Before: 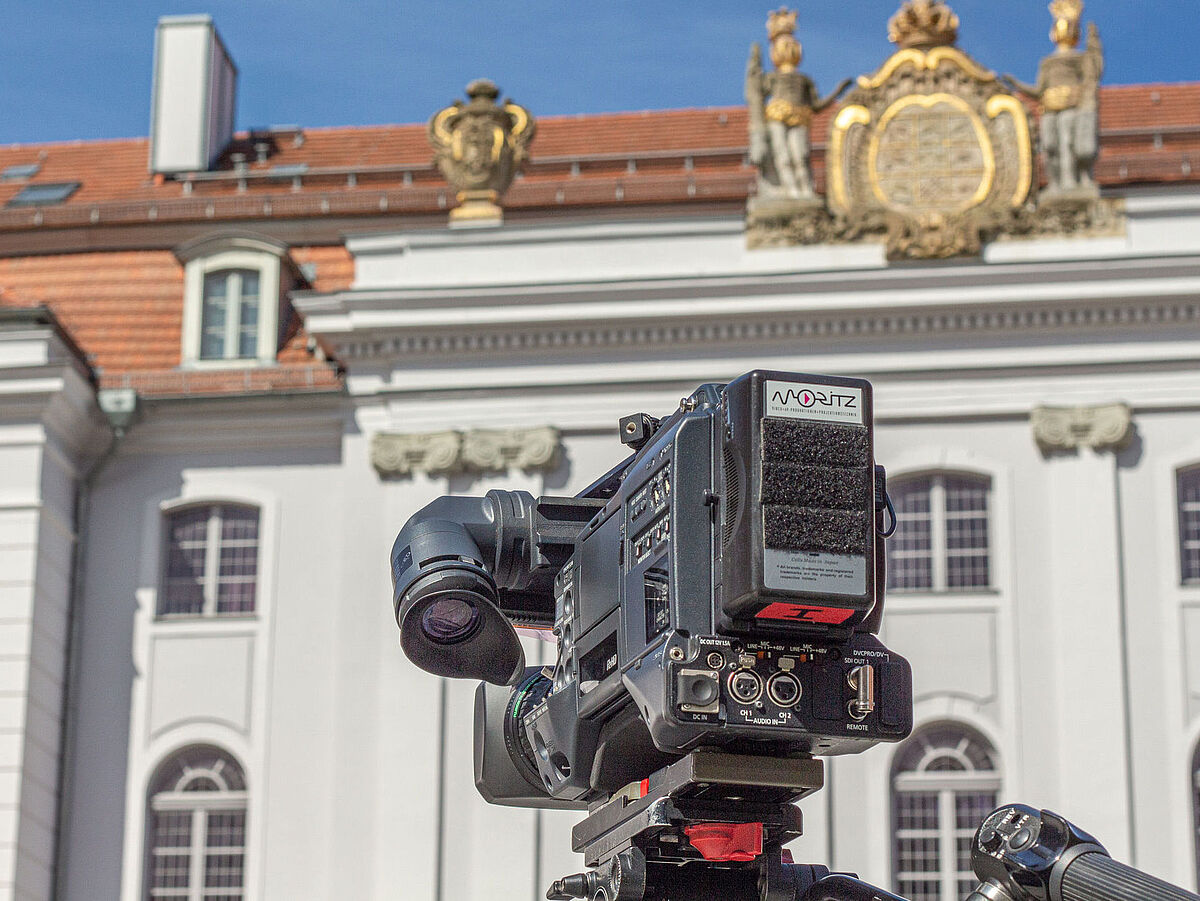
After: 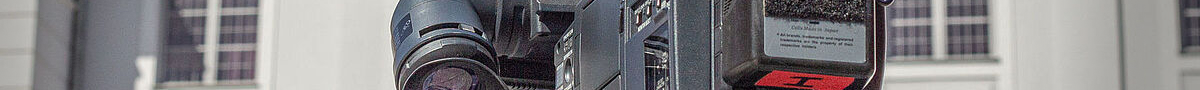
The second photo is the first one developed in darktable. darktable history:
vignetting: fall-off start 68.33%, fall-off radius 30%, saturation 0.042, center (-0.066, -0.311), width/height ratio 0.992, shape 0.85, dithering 8-bit output
crop and rotate: top 59.084%, bottom 30.916%
